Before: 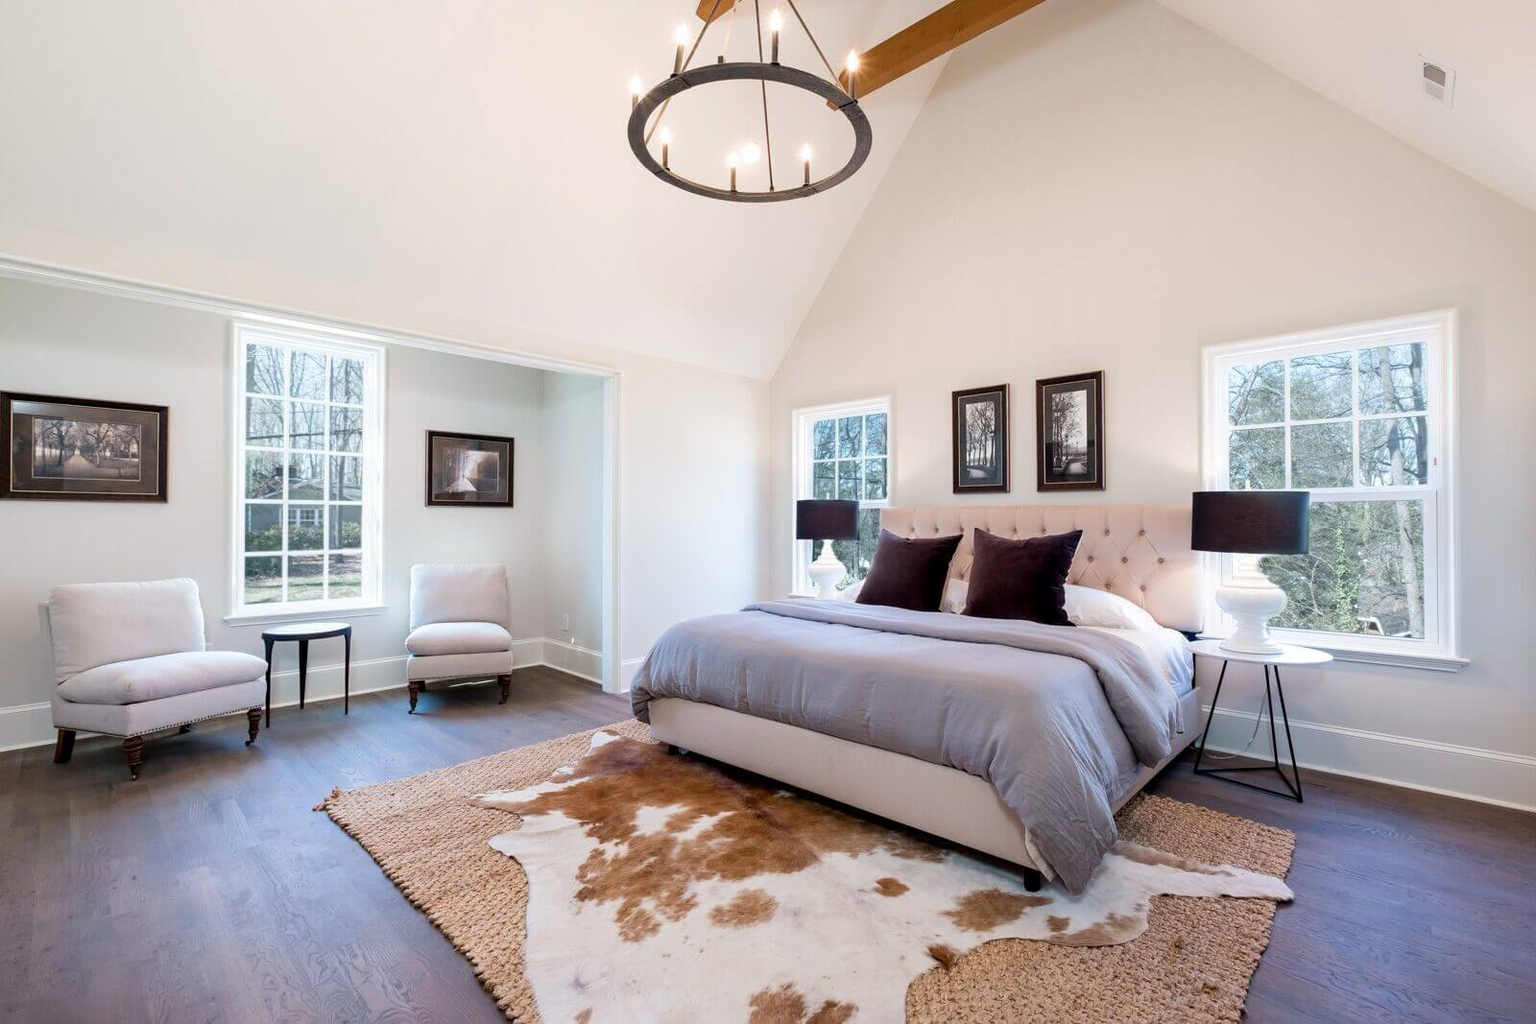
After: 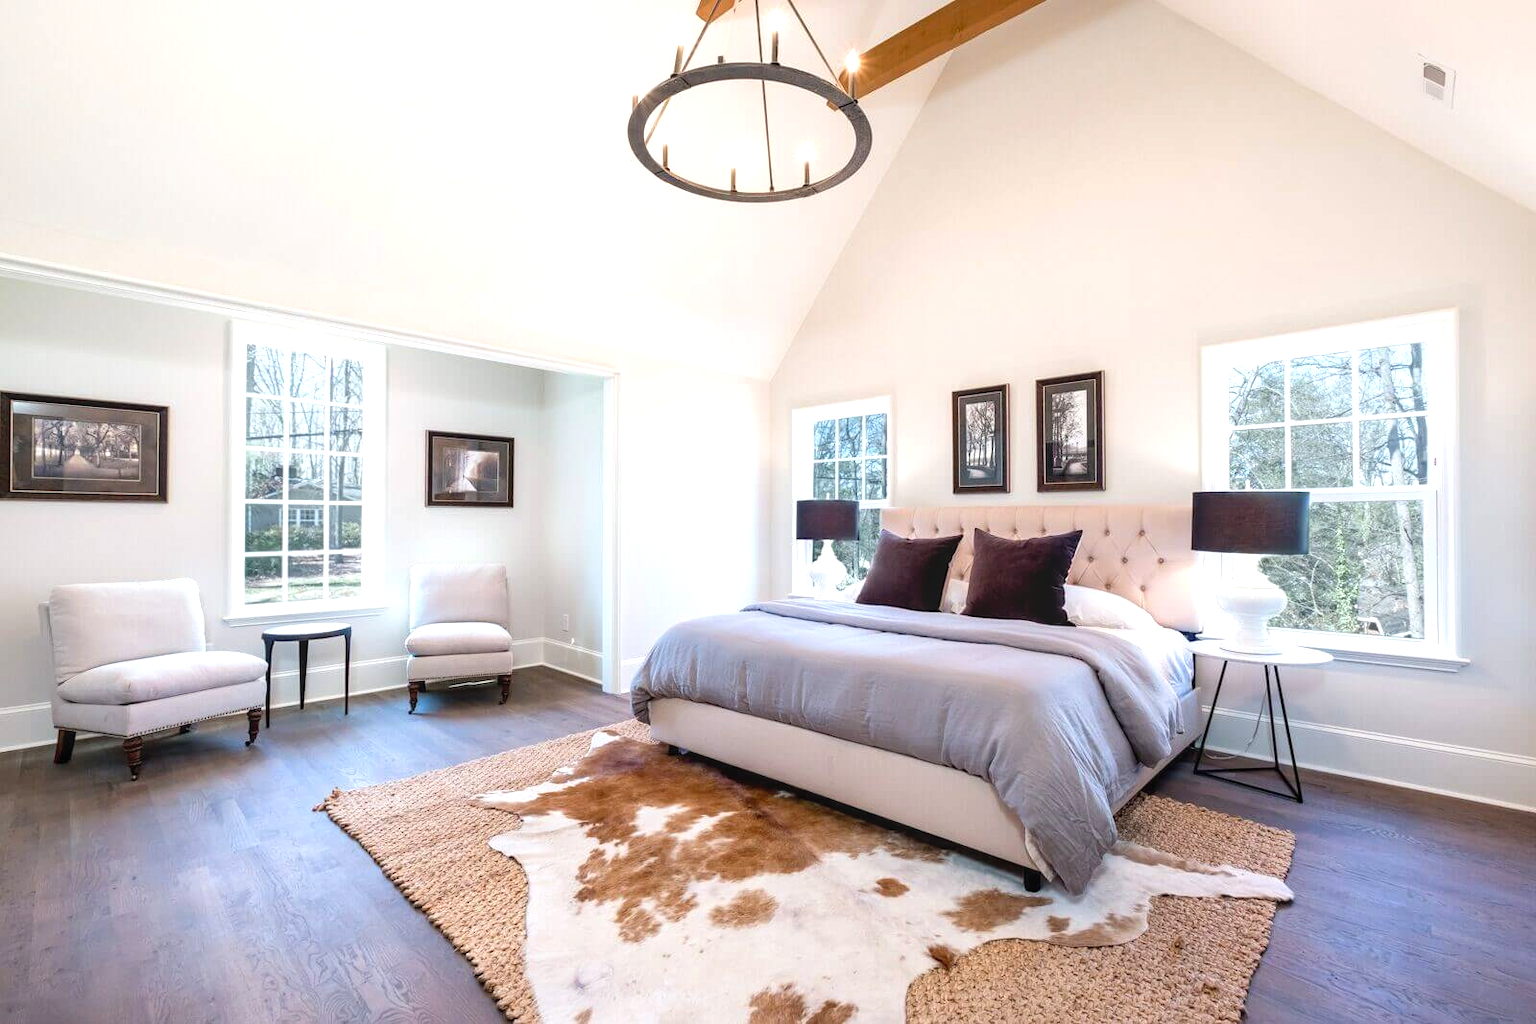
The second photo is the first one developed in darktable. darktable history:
local contrast: detail 110%
exposure: black level correction 0.001, exposure 0.499 EV, compensate exposure bias true, compensate highlight preservation false
